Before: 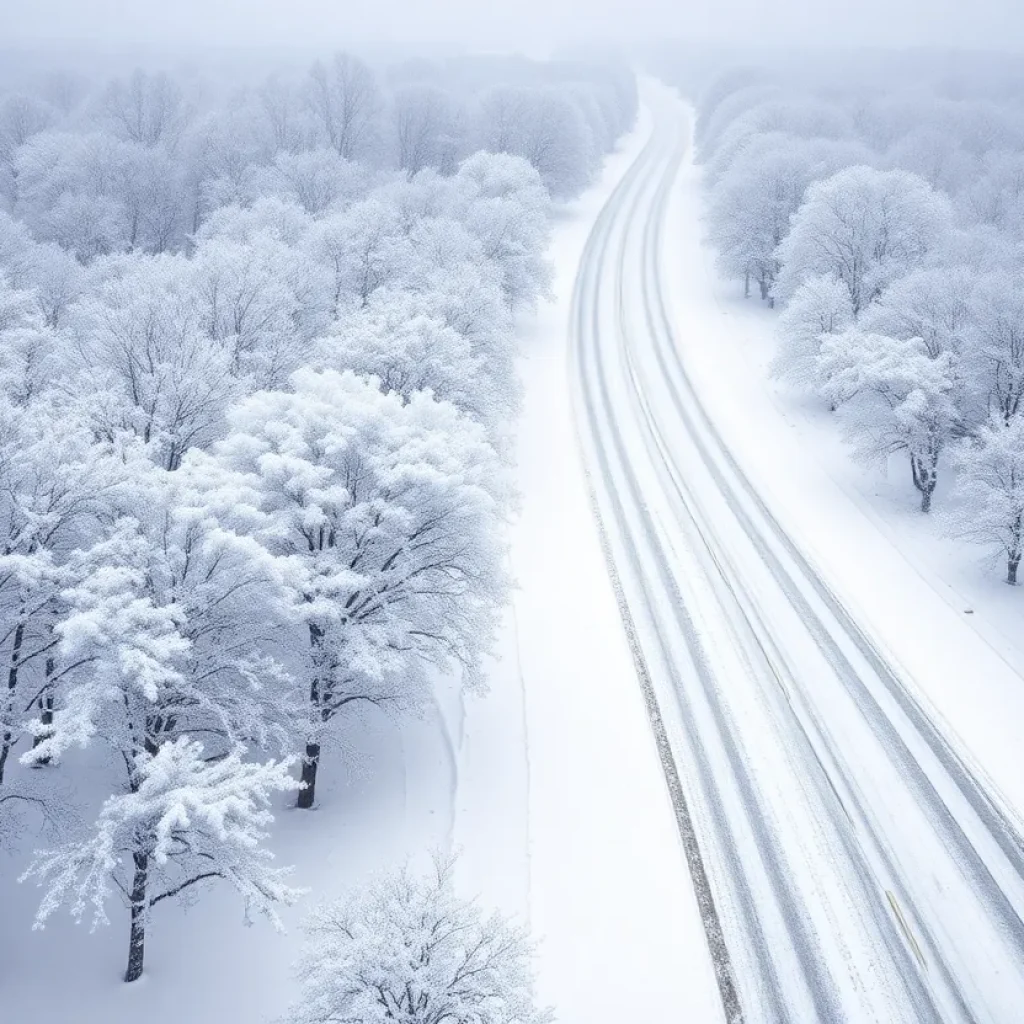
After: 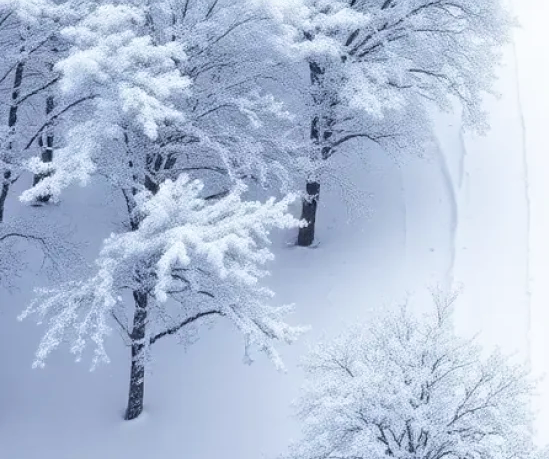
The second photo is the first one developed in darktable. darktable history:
crop and rotate: top 54.897%, right 46.332%, bottom 0.208%
velvia: on, module defaults
